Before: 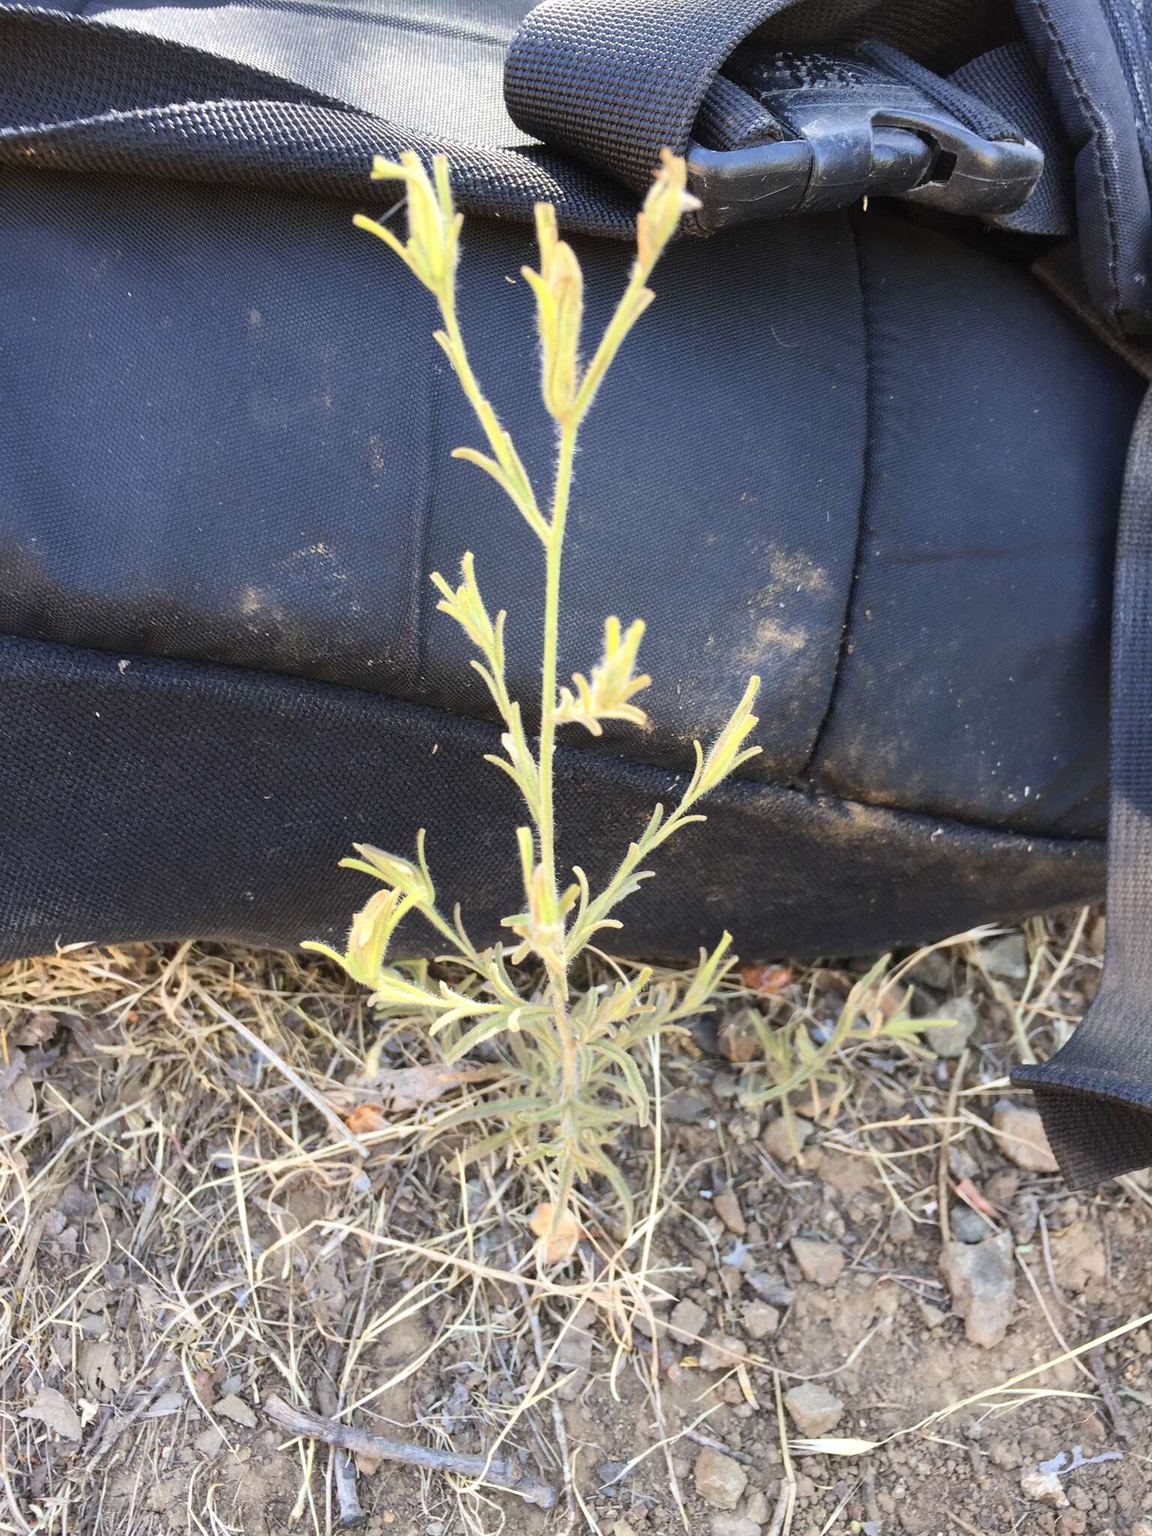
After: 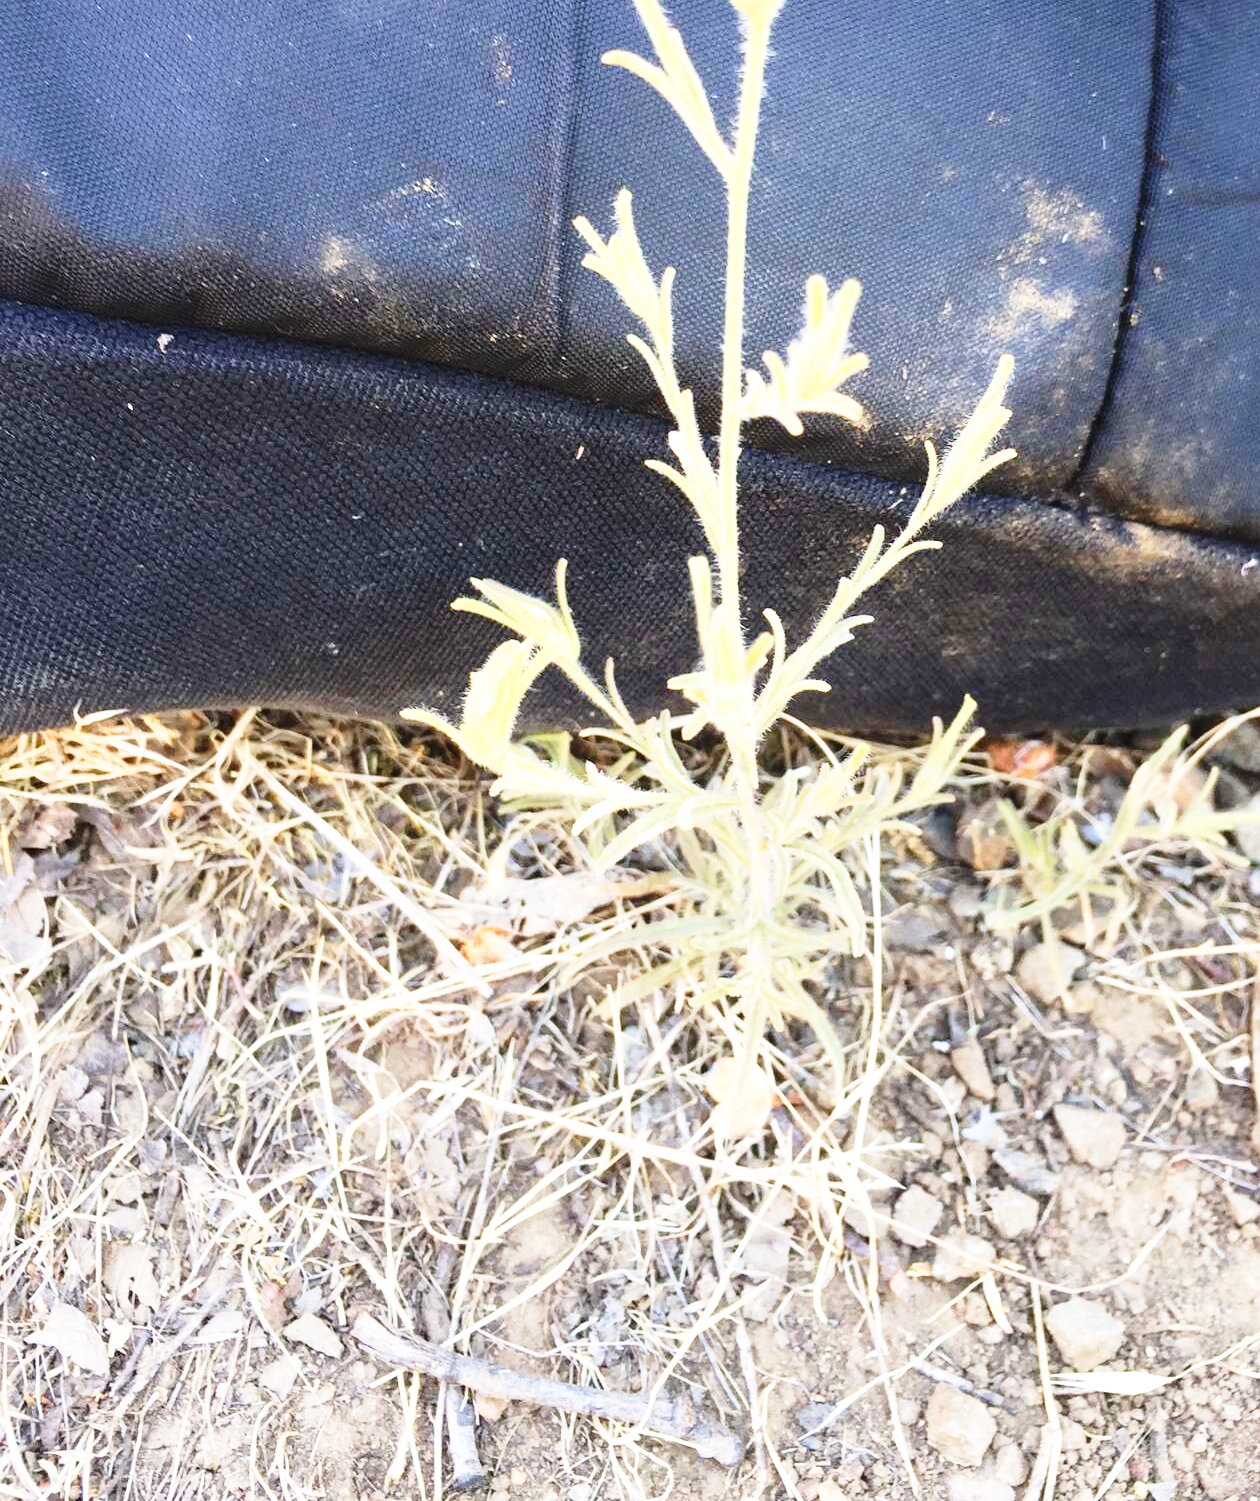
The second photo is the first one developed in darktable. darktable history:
crop: top 26.704%, right 17.952%
base curve: curves: ch0 [(0, 0) (0.026, 0.03) (0.109, 0.232) (0.351, 0.748) (0.669, 0.968) (1, 1)], preserve colors none
